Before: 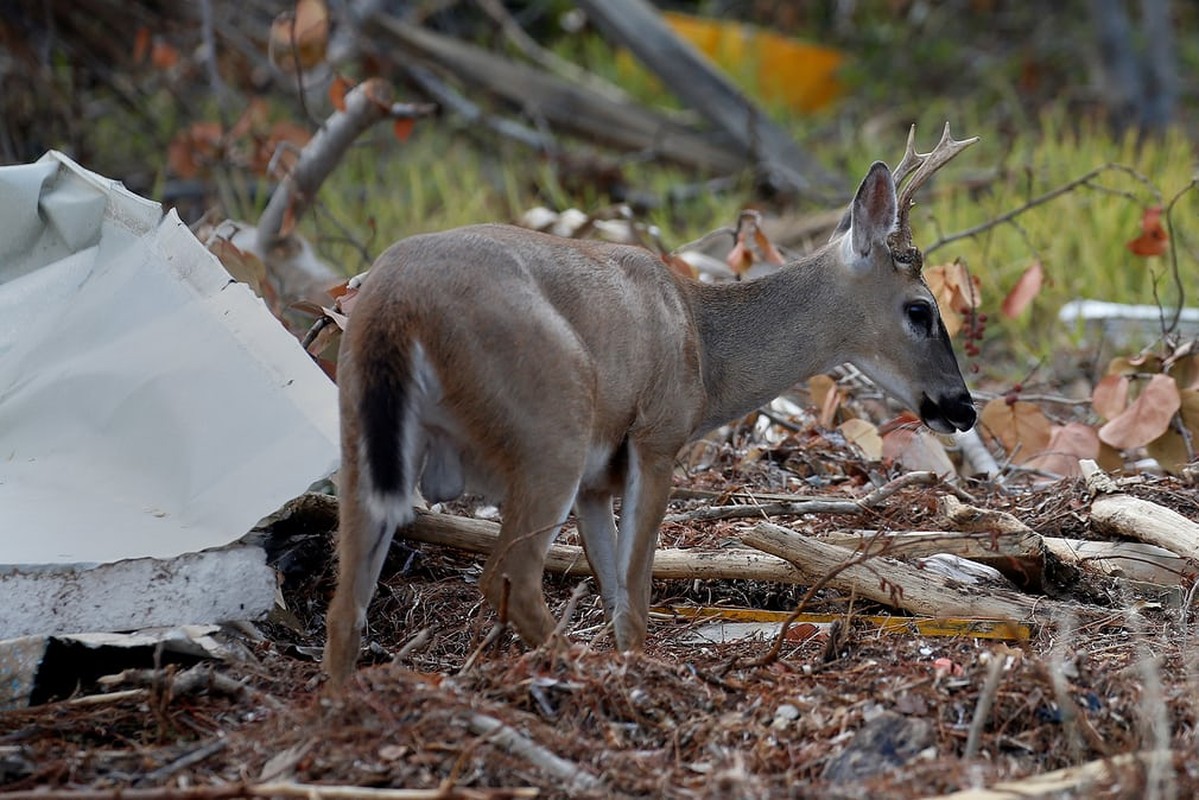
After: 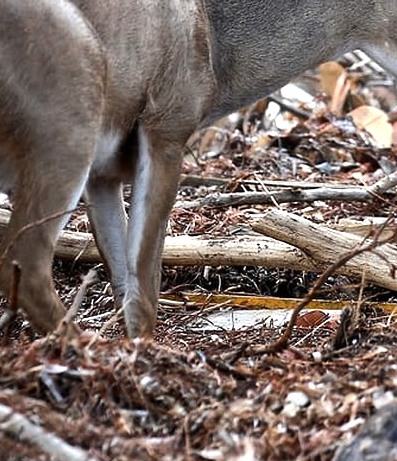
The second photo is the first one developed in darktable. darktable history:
exposure: exposure 0.493 EV, compensate highlight preservation false
crop: left 40.878%, top 39.176%, right 25.993%, bottom 3.081%
contrast brightness saturation: saturation -0.05
tone equalizer: -8 EV -0.75 EV, -7 EV -0.7 EV, -6 EV -0.6 EV, -5 EV -0.4 EV, -3 EV 0.4 EV, -2 EV 0.6 EV, -1 EV 0.7 EV, +0 EV 0.75 EV, edges refinement/feathering 500, mask exposure compensation -1.57 EV, preserve details no
